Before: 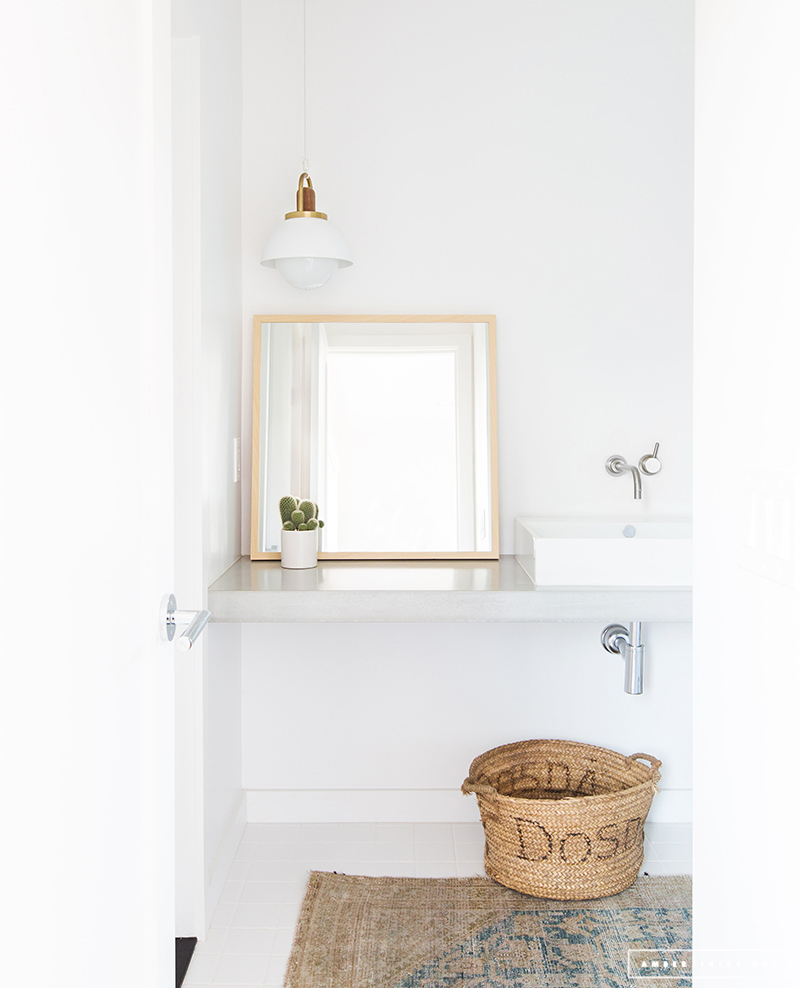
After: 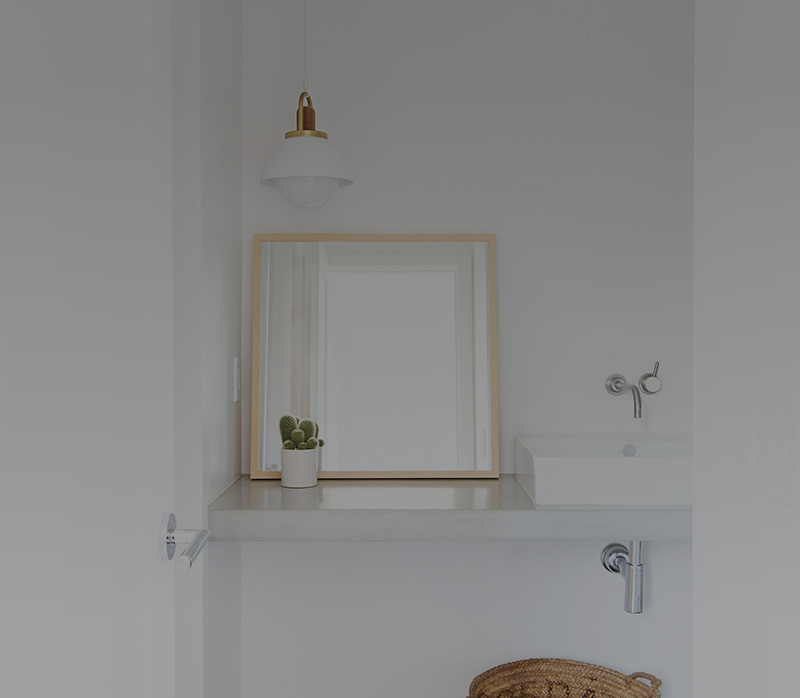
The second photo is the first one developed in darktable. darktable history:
crop and rotate: top 8.293%, bottom 20.996%
graduated density: on, module defaults
exposure: exposure -1.468 EV, compensate highlight preservation false
